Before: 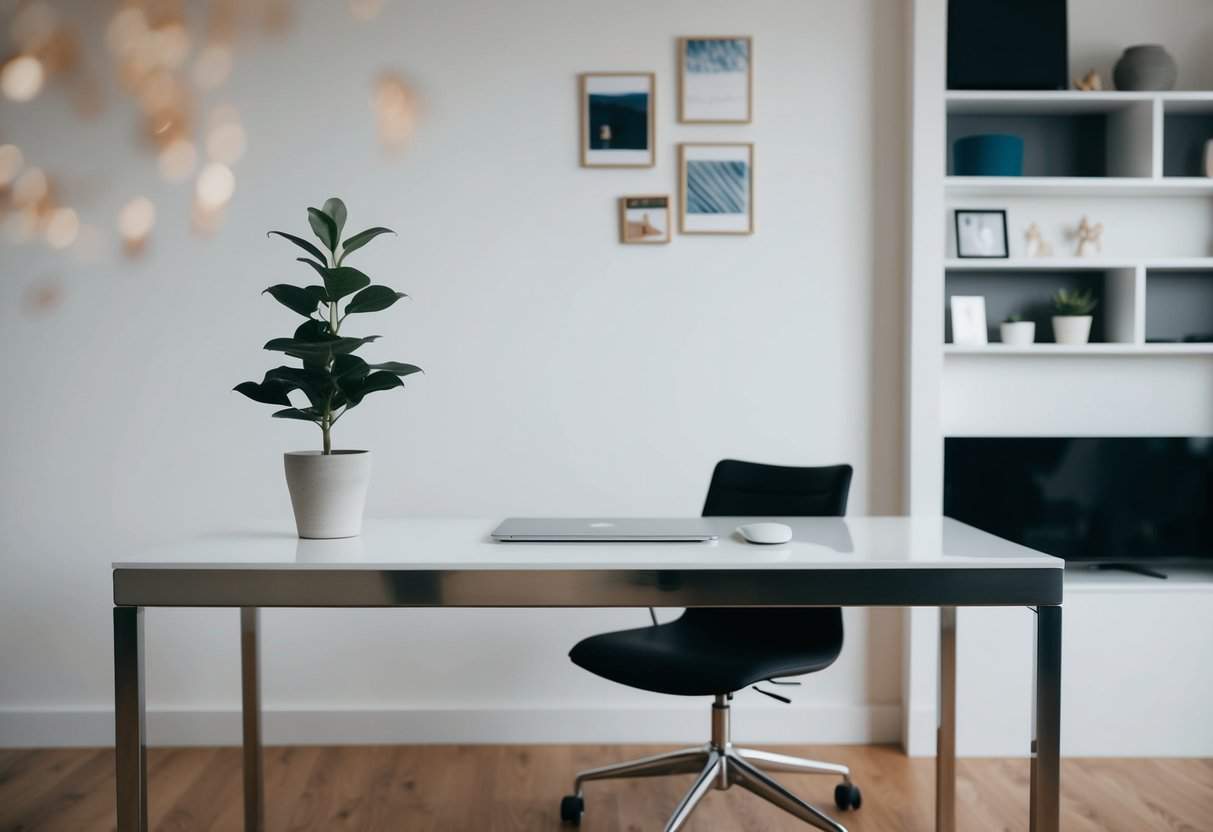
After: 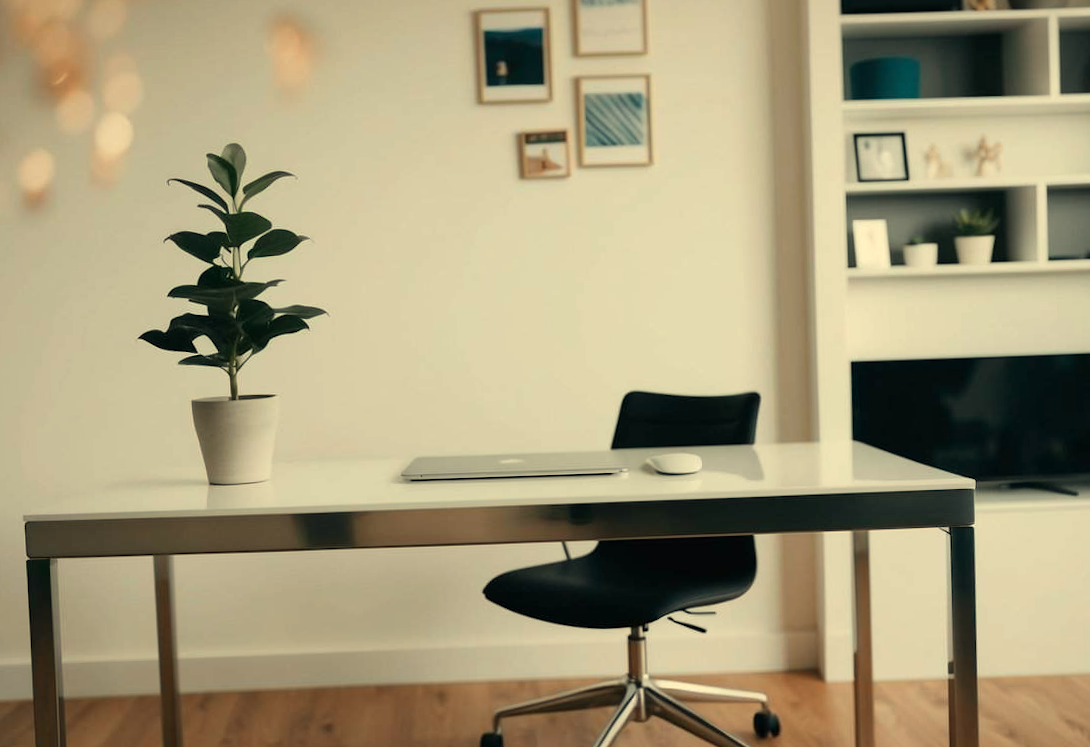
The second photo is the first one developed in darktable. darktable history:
exposure: compensate highlight preservation false
white balance: red 1.08, blue 0.791
crop and rotate: angle 1.96°, left 5.673%, top 5.673%
